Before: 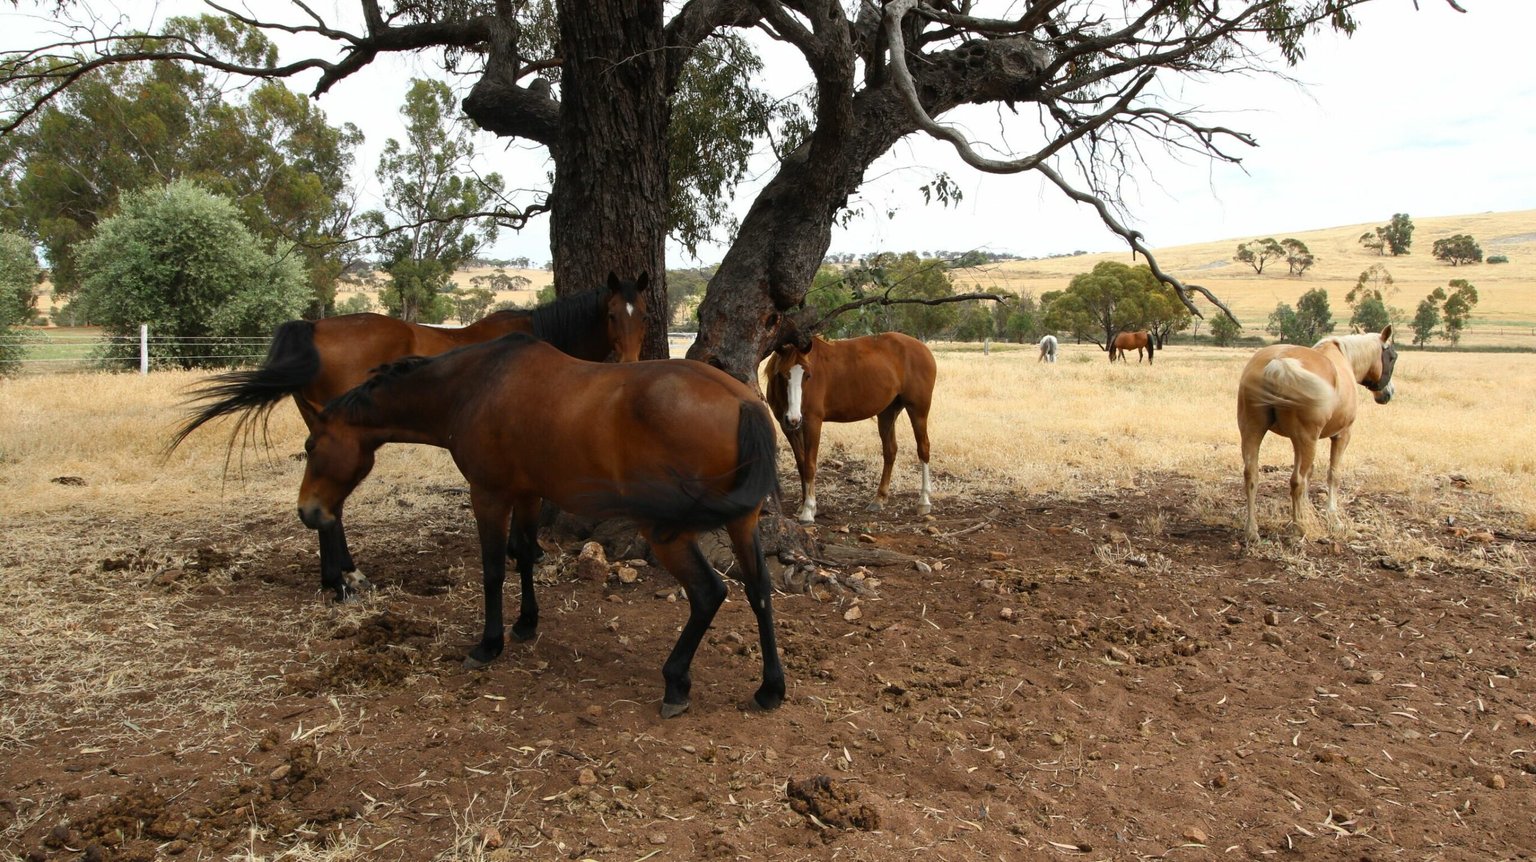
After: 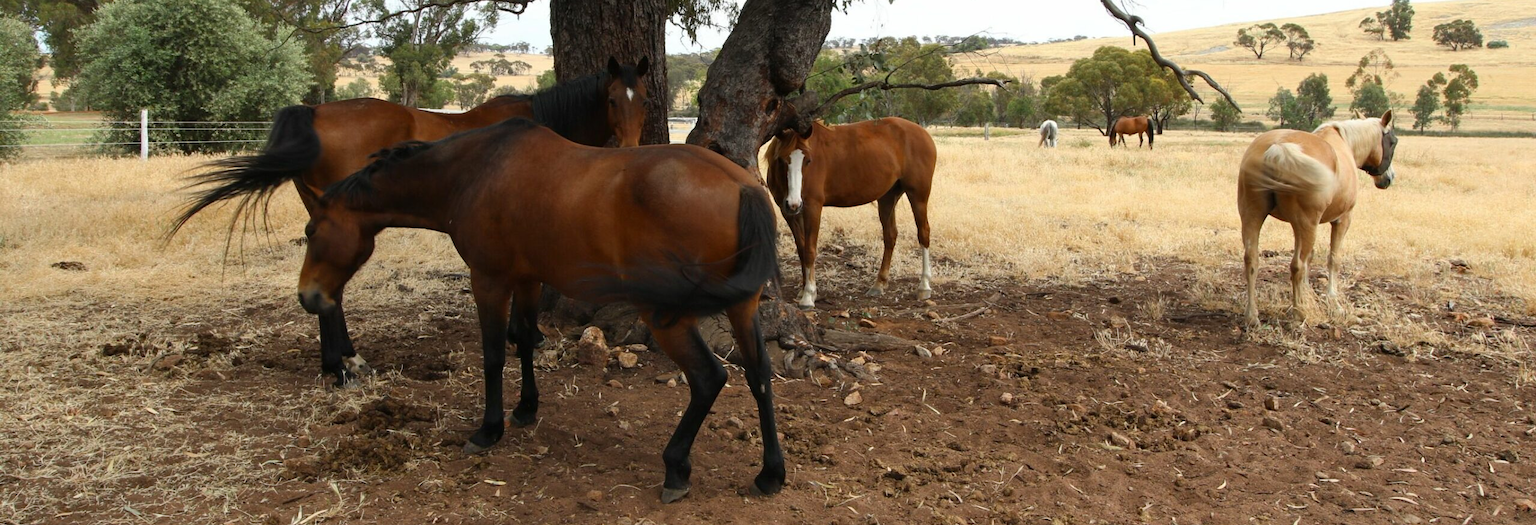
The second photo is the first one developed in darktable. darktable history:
crop and rotate: top 25.015%, bottom 13.98%
